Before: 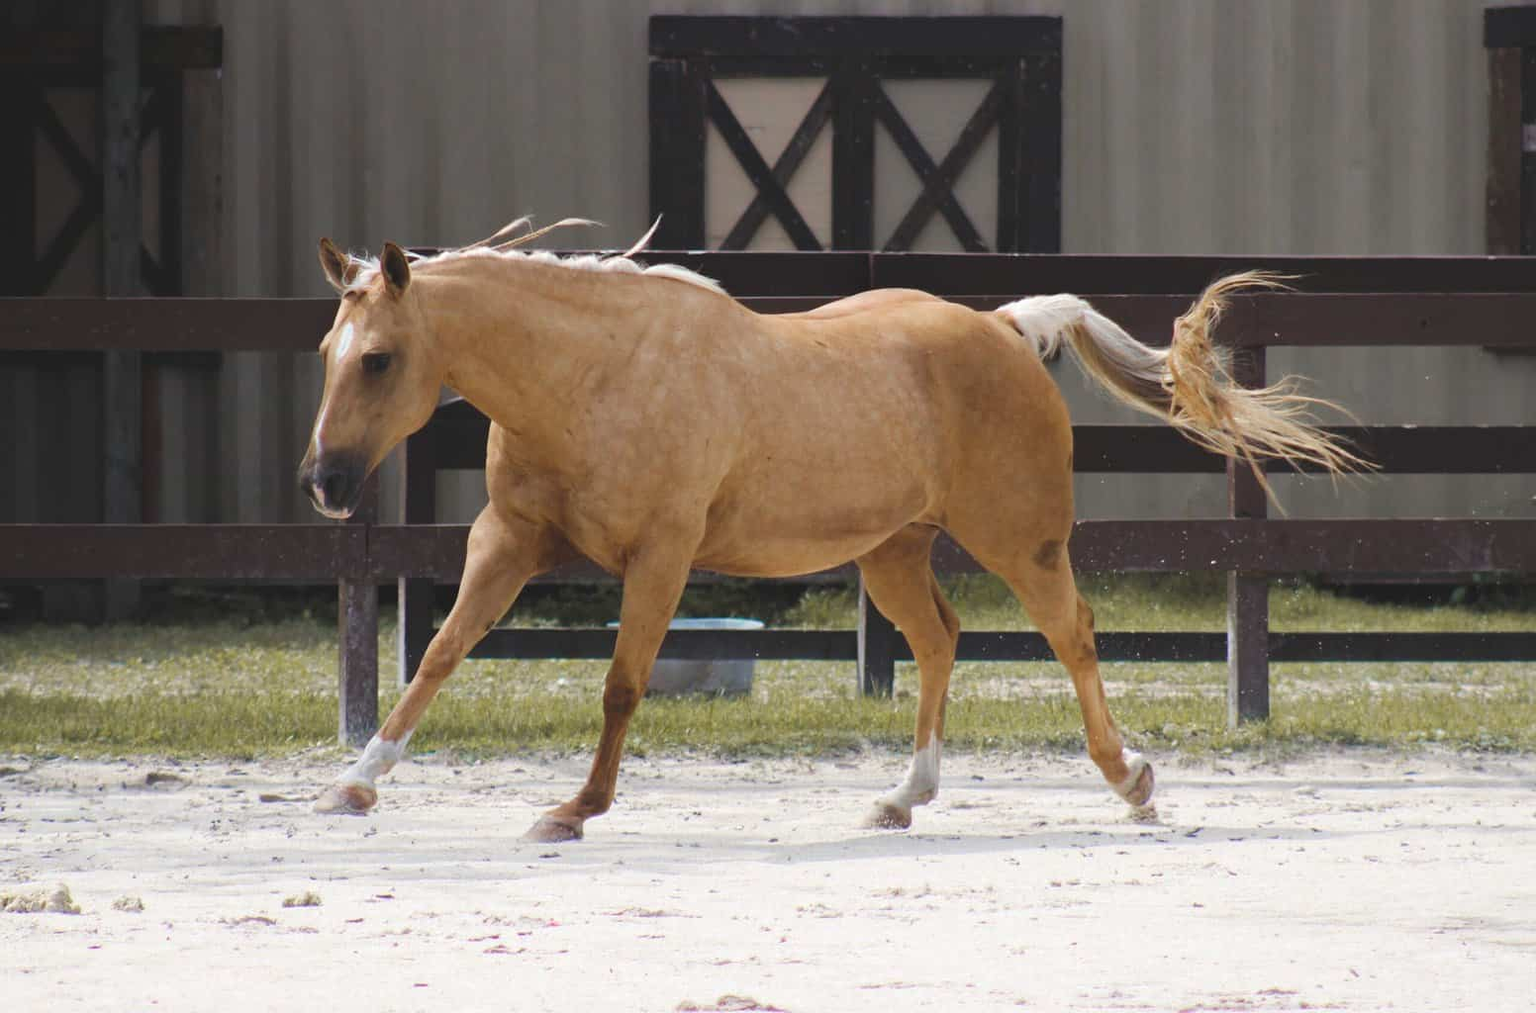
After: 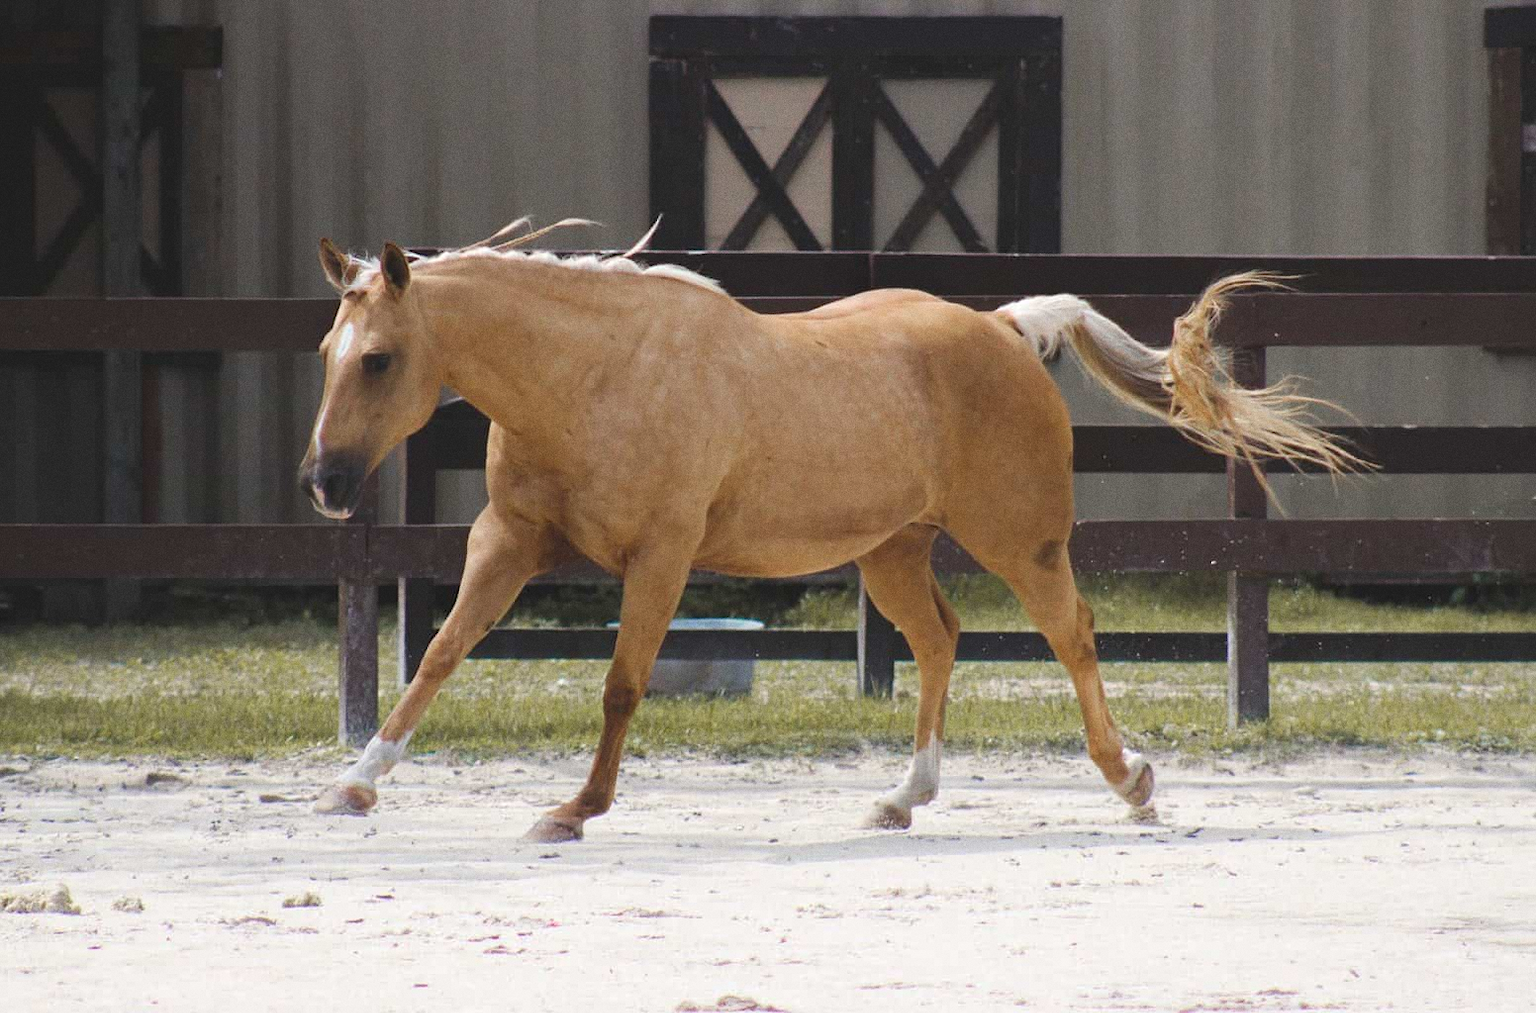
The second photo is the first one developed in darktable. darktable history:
grain: coarseness 0.47 ISO
tone equalizer: on, module defaults
